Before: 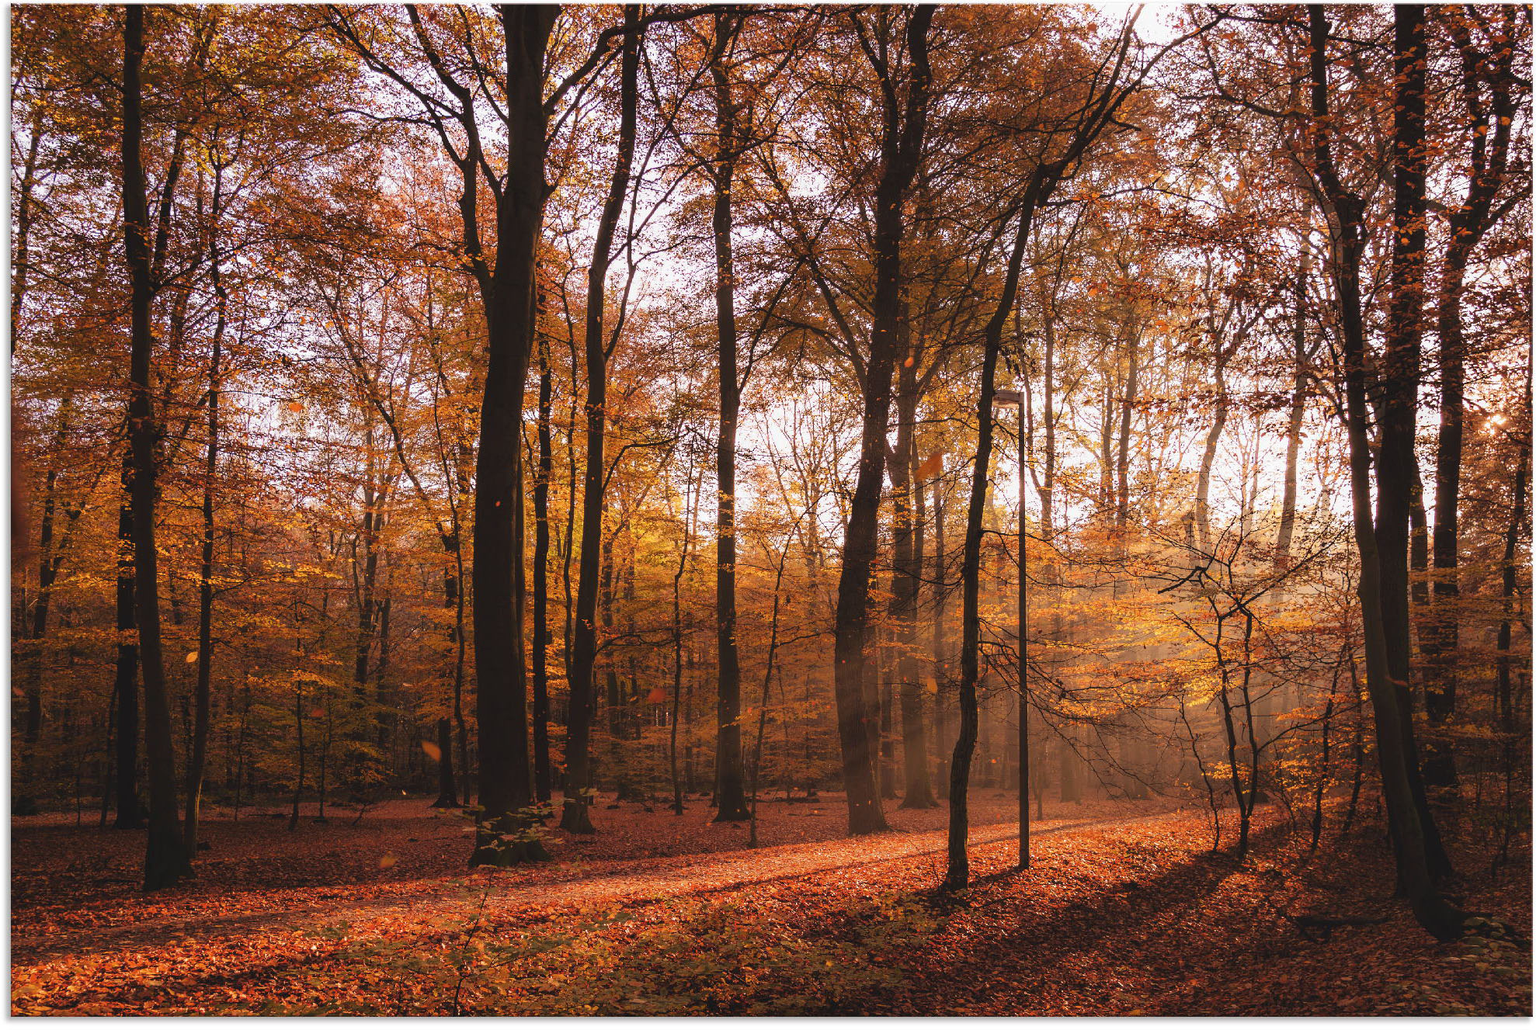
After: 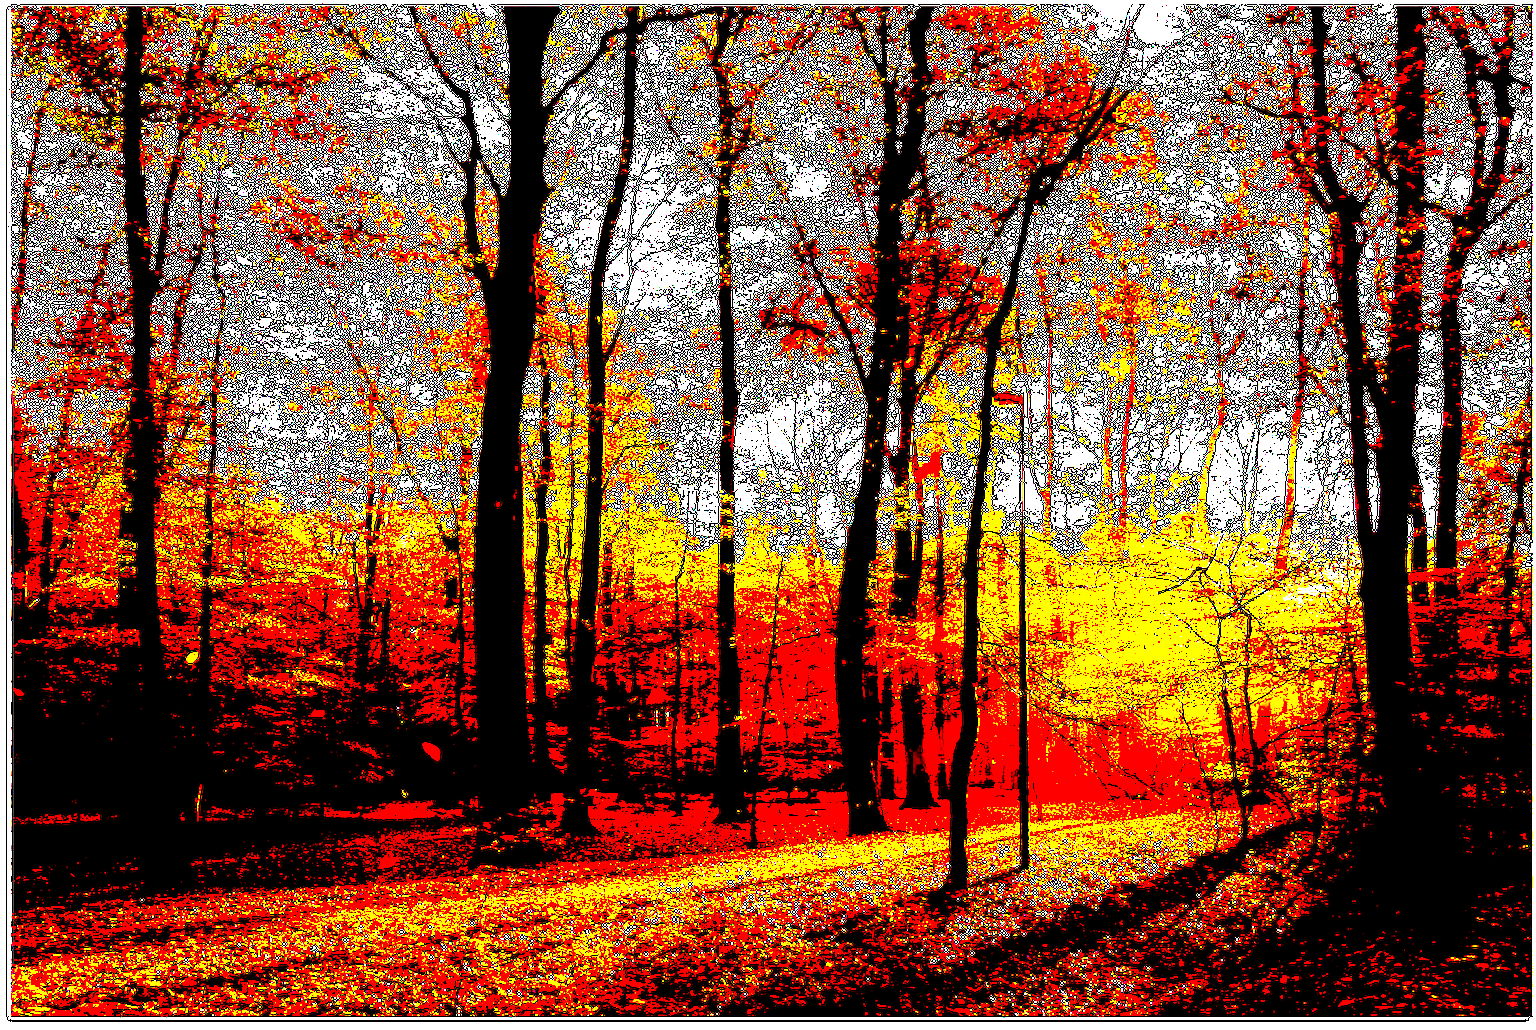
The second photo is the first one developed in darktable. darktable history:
exposure: black level correction 0.1, exposure 3 EV, compensate highlight preservation false
color balance rgb: linear chroma grading › global chroma 9%, perceptual saturation grading › global saturation 36%, perceptual saturation grading › shadows 35%, perceptual brilliance grading › global brilliance 15%, perceptual brilliance grading › shadows -35%, global vibrance 15%
